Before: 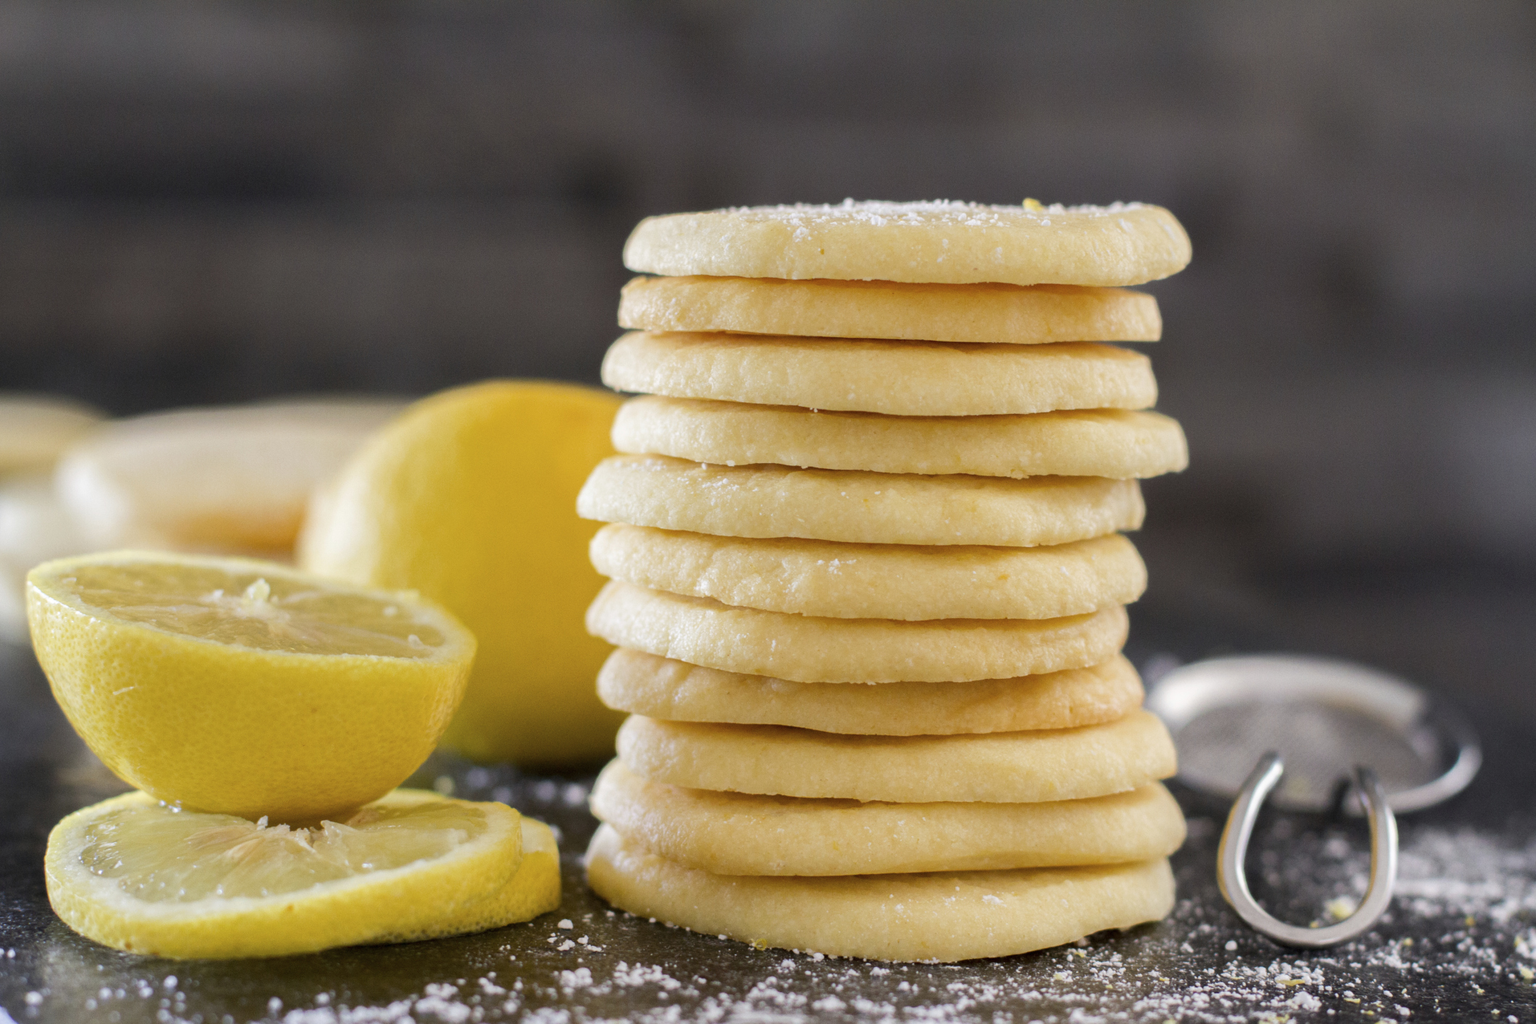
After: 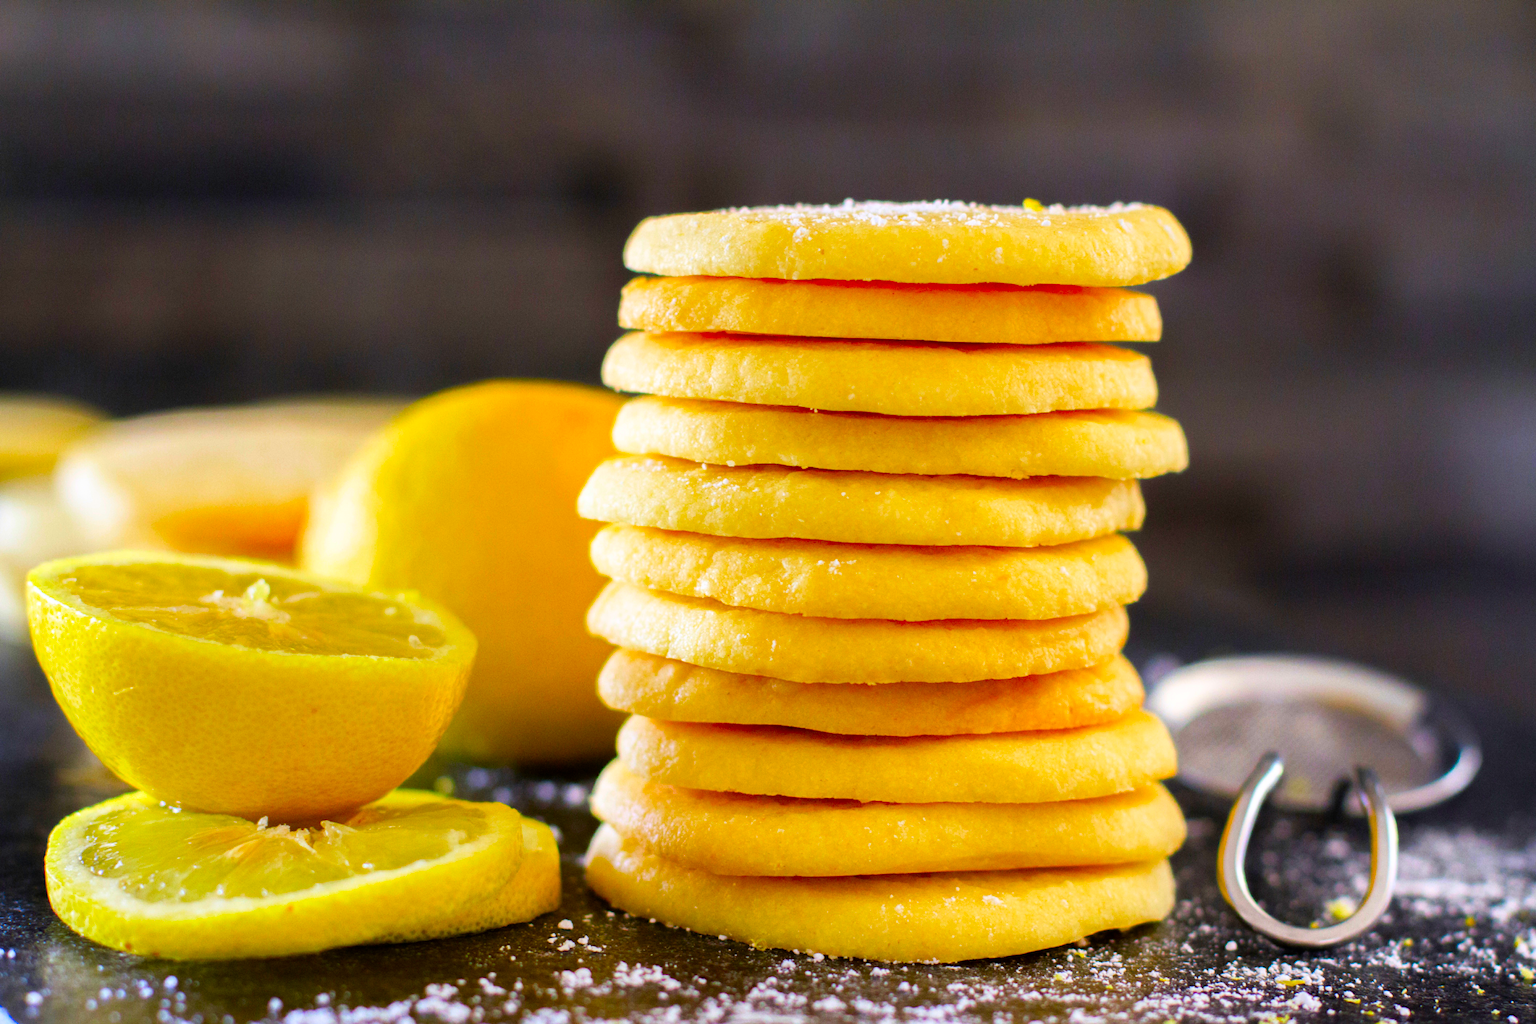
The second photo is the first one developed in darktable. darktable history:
color correction: highlights b* -0.023, saturation 2.95
filmic rgb: black relative exposure -8.03 EV, white relative exposure 2.45 EV, hardness 6.37
